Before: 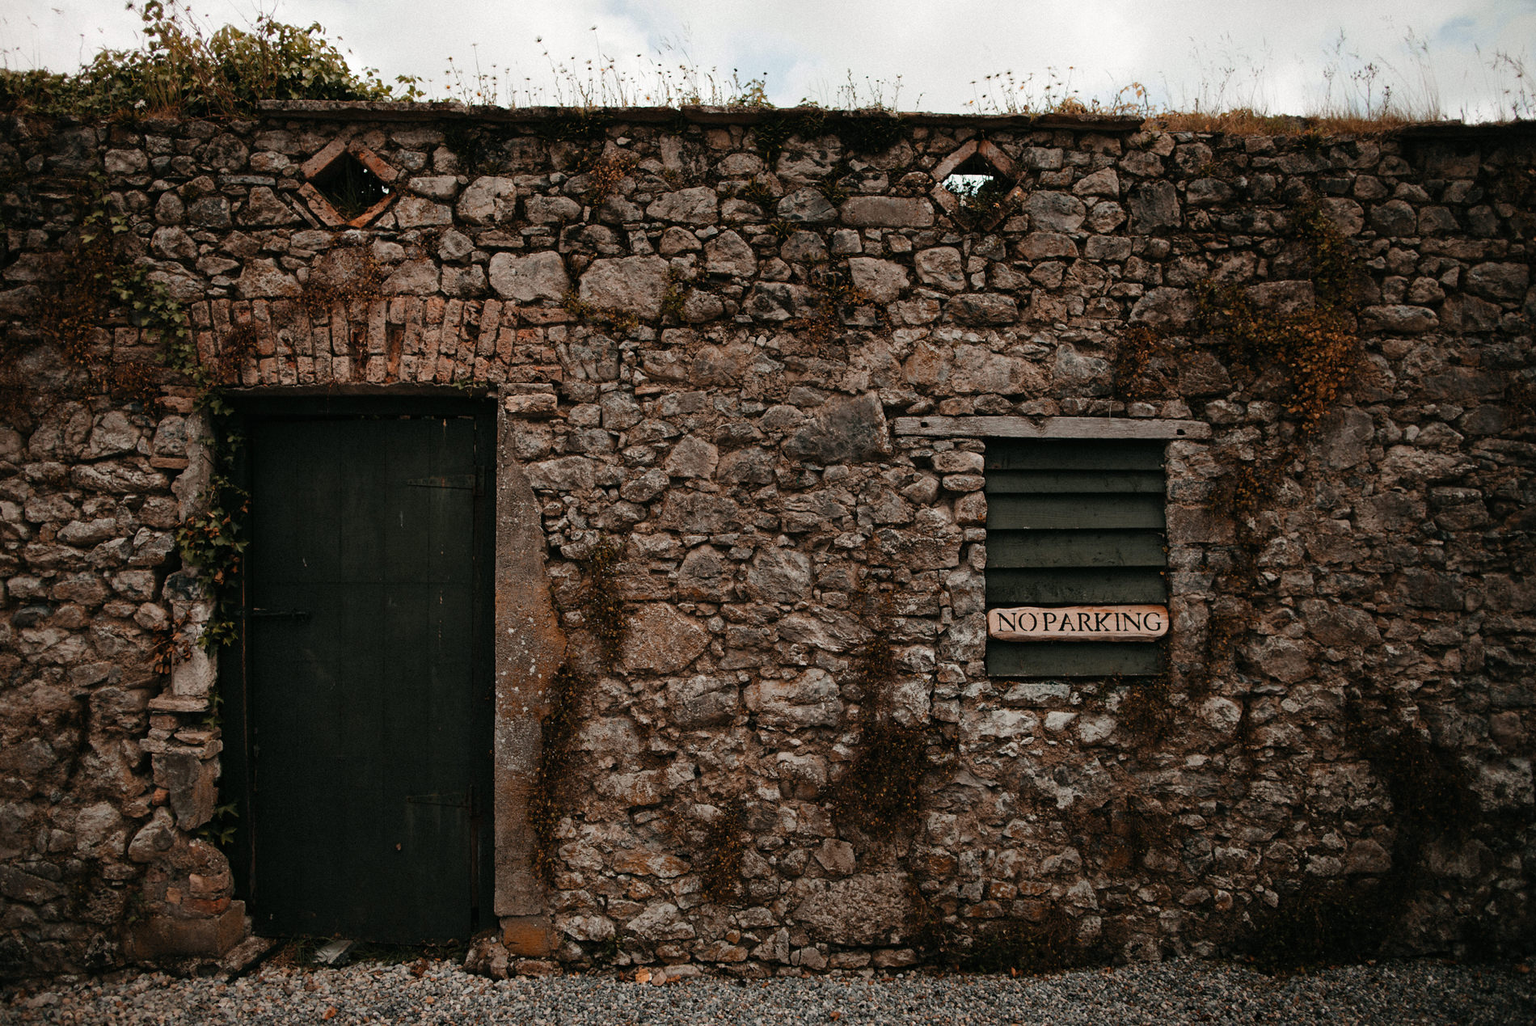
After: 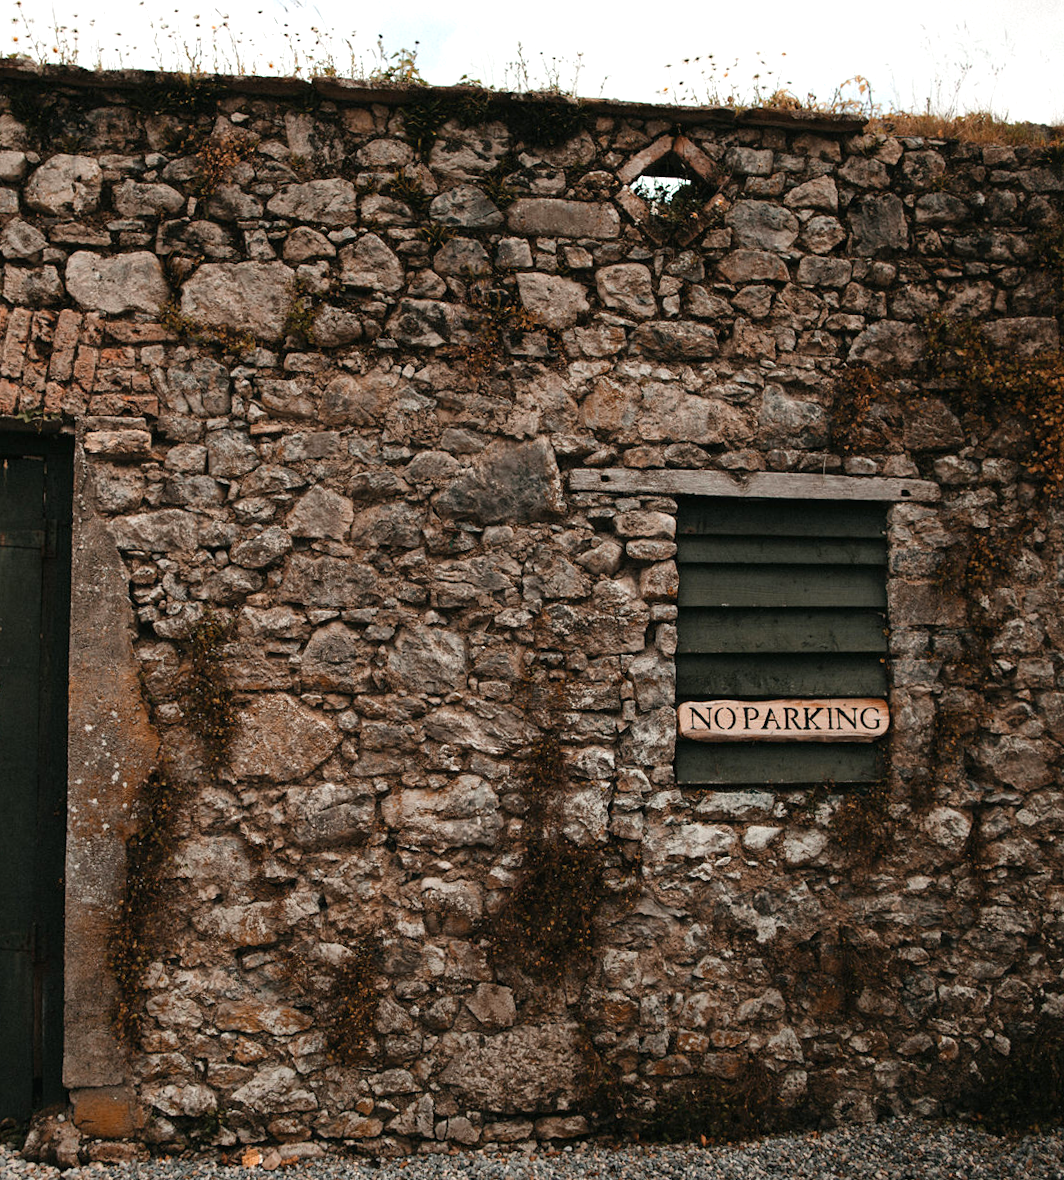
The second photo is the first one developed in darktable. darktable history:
exposure: black level correction 0, exposure 0.5 EV, compensate highlight preservation false
crop: left 31.458%, top 0%, right 11.876%
color contrast: green-magenta contrast 0.96
rotate and perspective: rotation 0.679°, lens shift (horizontal) 0.136, crop left 0.009, crop right 0.991, crop top 0.078, crop bottom 0.95
